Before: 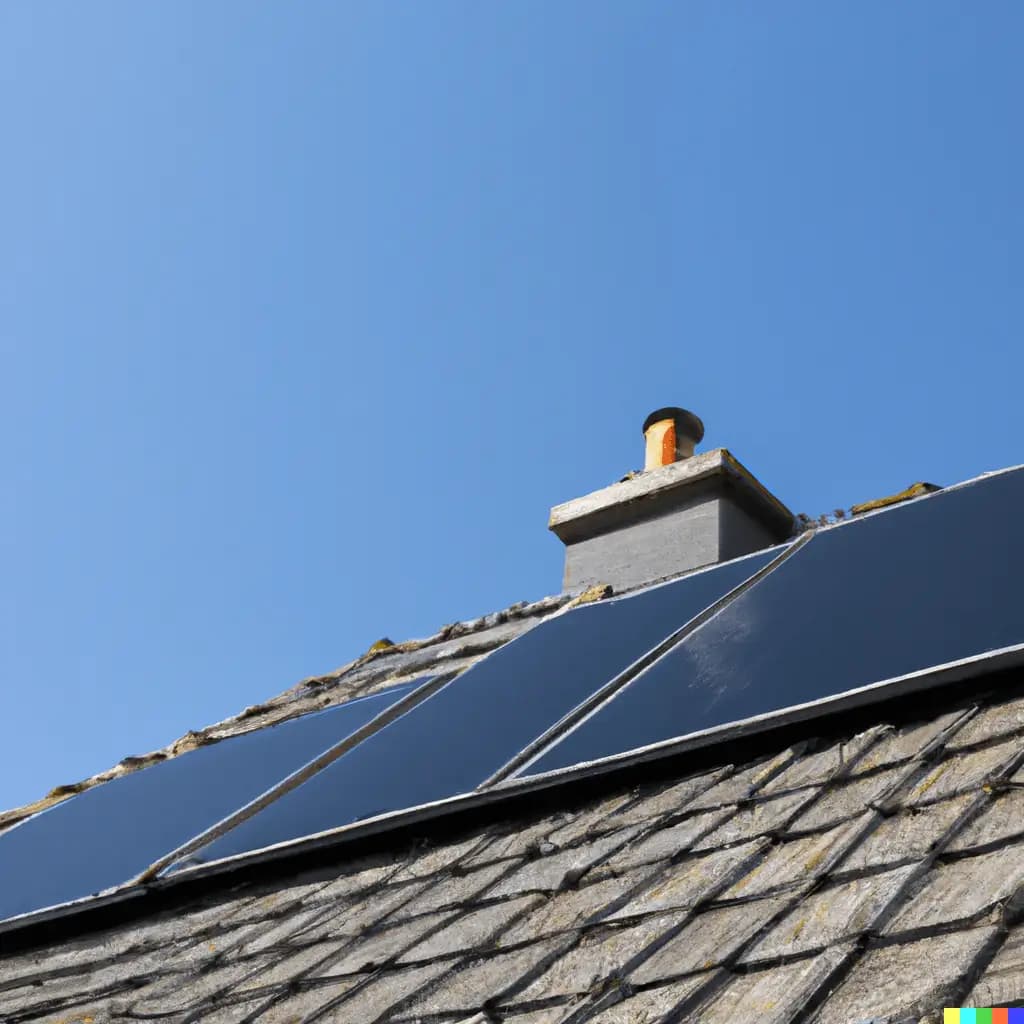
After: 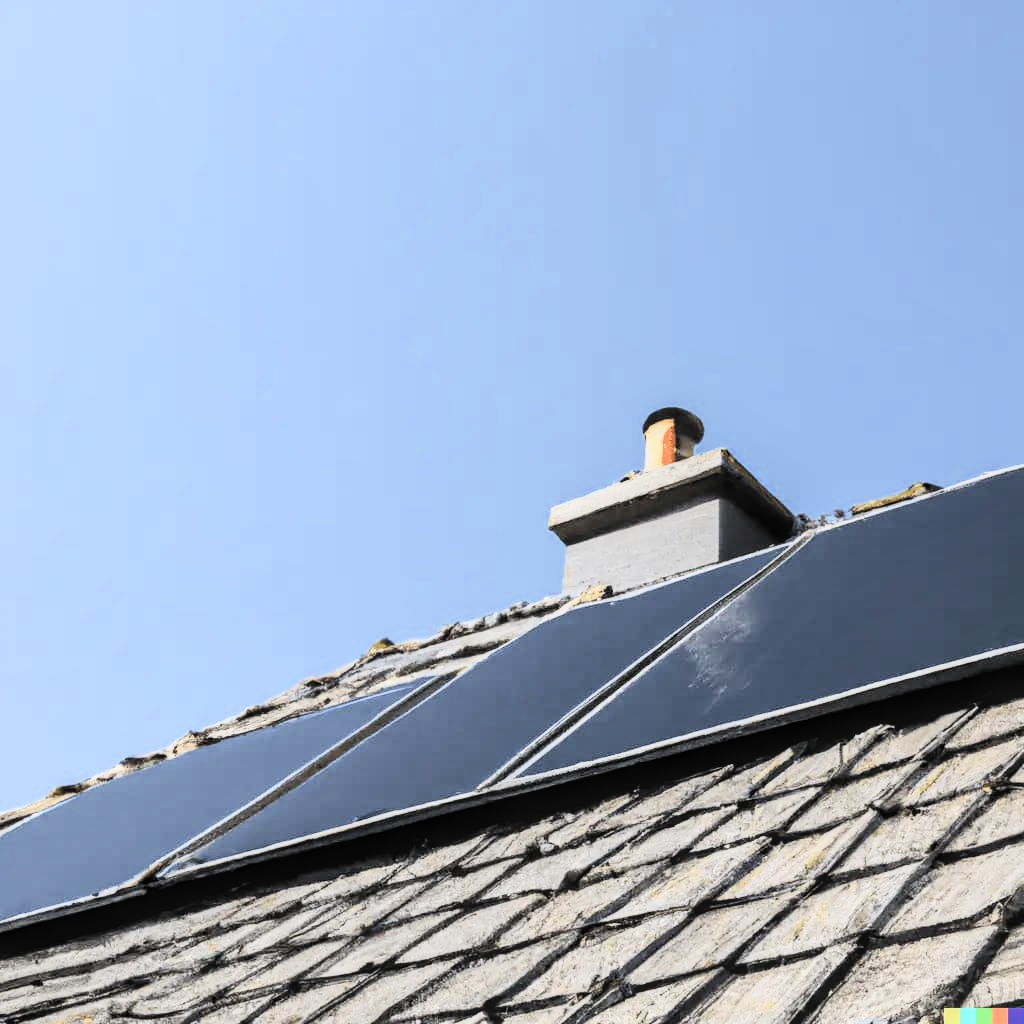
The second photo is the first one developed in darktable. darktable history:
local contrast: on, module defaults
contrast brightness saturation: contrast 0.43, brightness 0.56, saturation -0.19
filmic rgb: black relative exposure -6.15 EV, white relative exposure 6.96 EV, hardness 2.23, color science v6 (2022)
